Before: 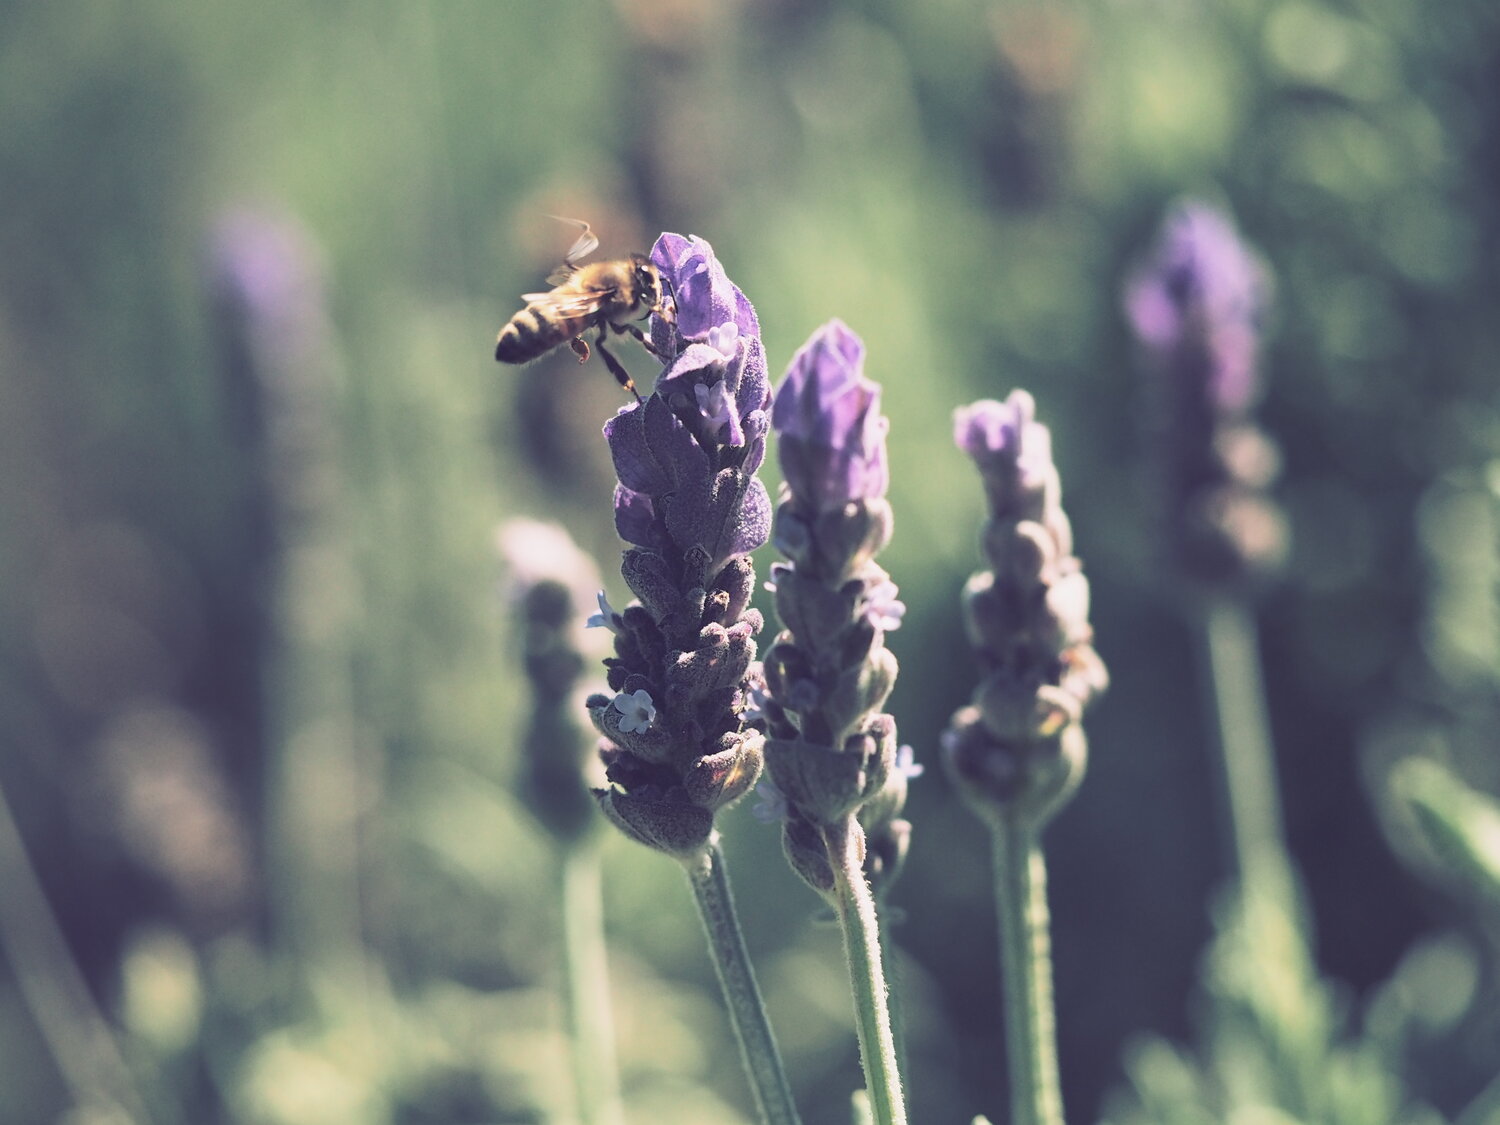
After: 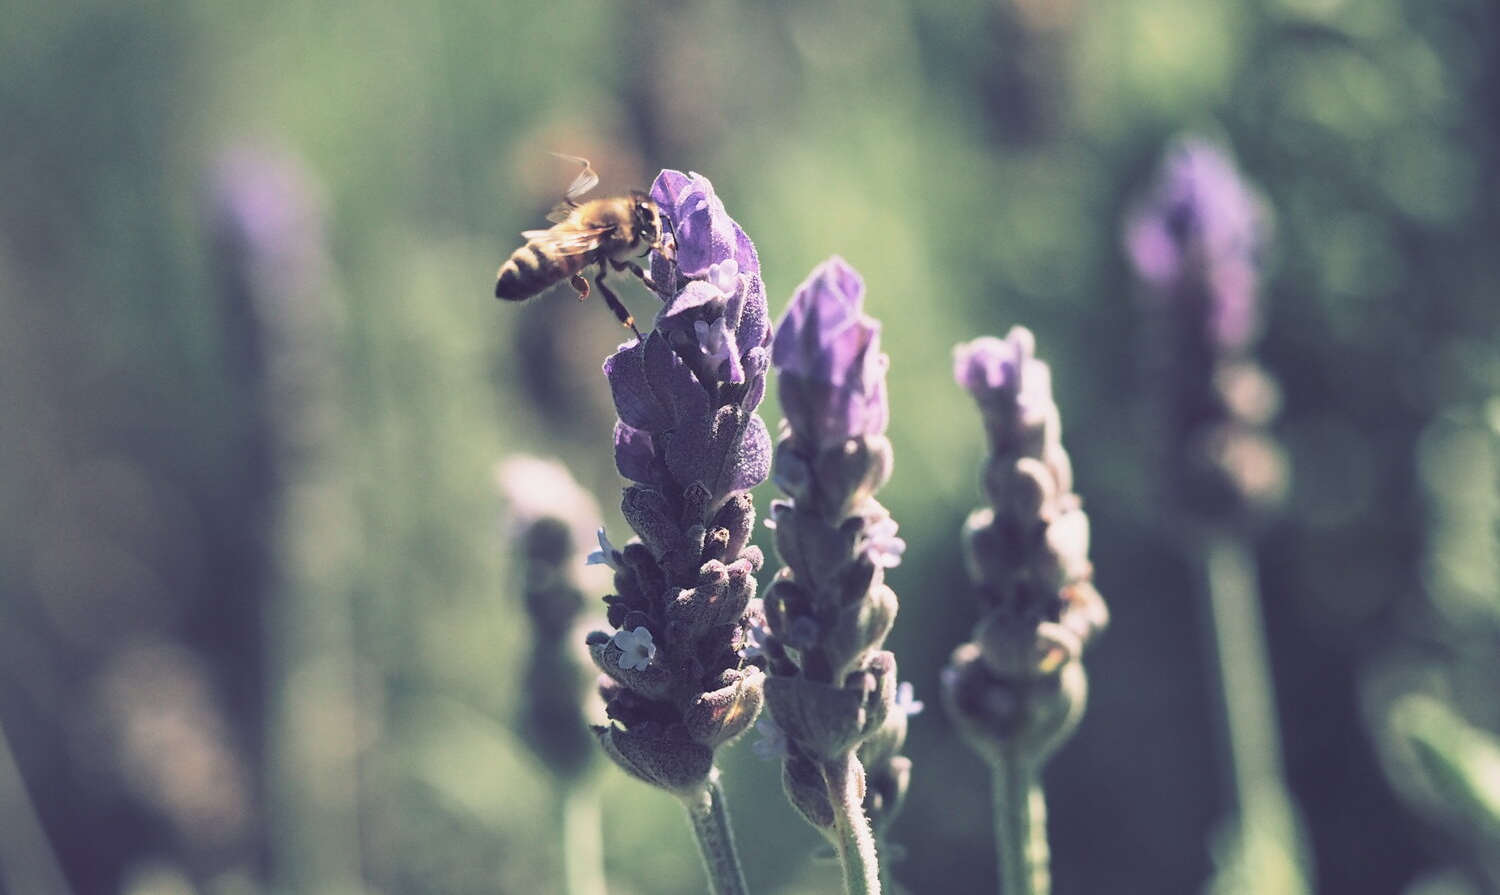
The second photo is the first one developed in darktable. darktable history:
crop and rotate: top 5.65%, bottom 14.768%
